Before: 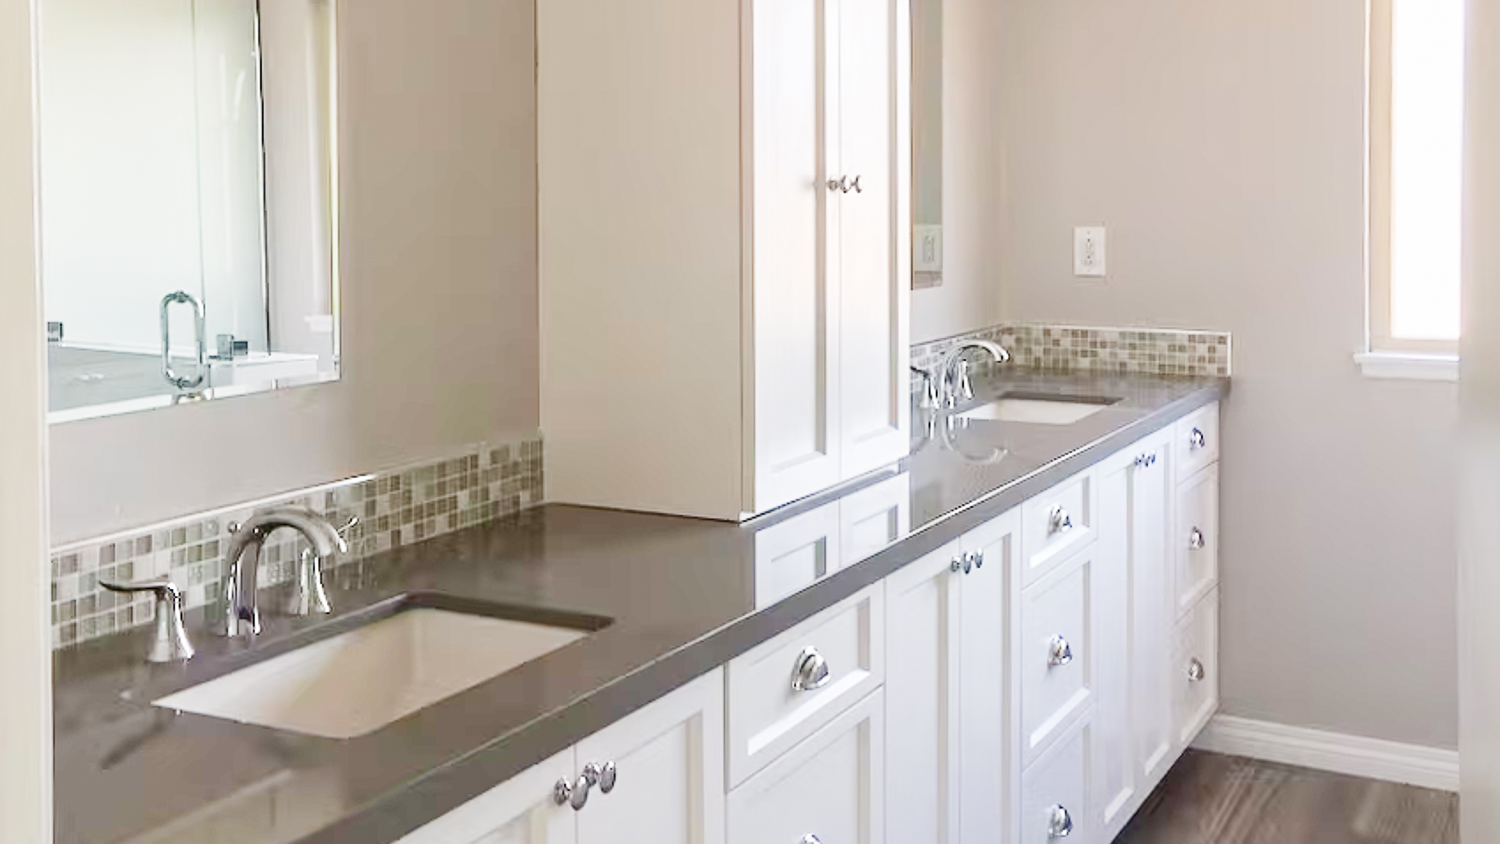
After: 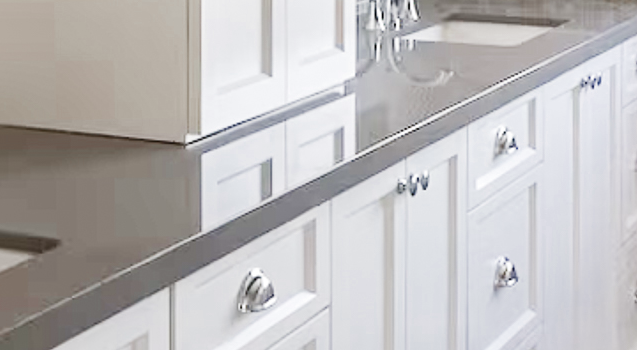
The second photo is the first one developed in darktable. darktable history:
crop: left 36.975%, top 44.873%, right 20.515%, bottom 13.59%
color zones: curves: ch0 [(0, 0.5) (0.125, 0.4) (0.25, 0.5) (0.375, 0.4) (0.5, 0.4) (0.625, 0.35) (0.75, 0.35) (0.875, 0.5)]; ch1 [(0, 0.35) (0.125, 0.45) (0.25, 0.35) (0.375, 0.35) (0.5, 0.35) (0.625, 0.35) (0.75, 0.45) (0.875, 0.35)]; ch2 [(0, 0.6) (0.125, 0.5) (0.25, 0.5) (0.375, 0.6) (0.5, 0.6) (0.625, 0.5) (0.75, 0.5) (0.875, 0.5)]
color correction: highlights b* -0.041, saturation 0.841
